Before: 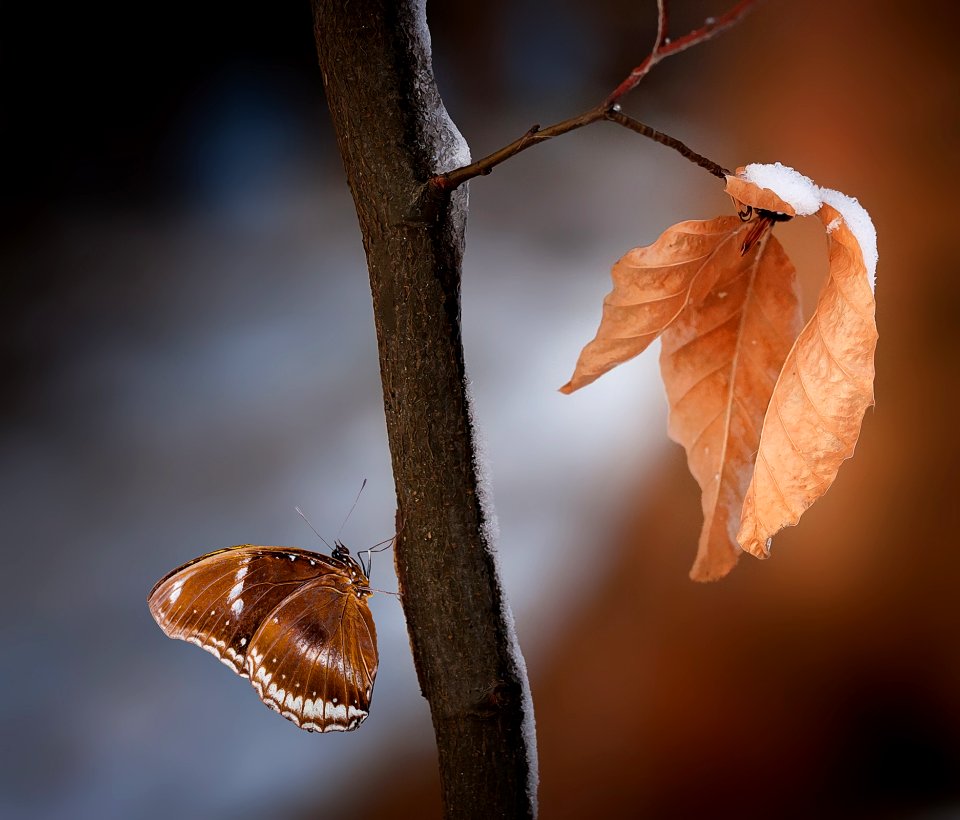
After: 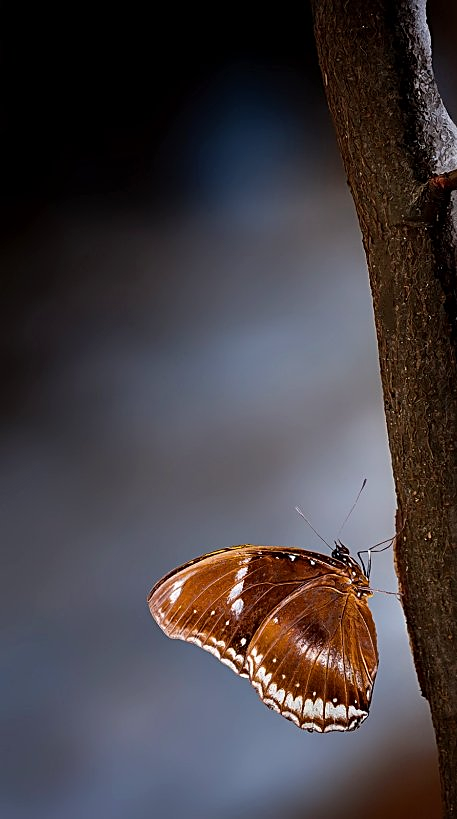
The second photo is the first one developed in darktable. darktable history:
crop and rotate: left 0.036%, top 0%, right 52.333%
shadows and highlights: shadows 20.85, highlights -82.53, soften with gaussian
sharpen: on, module defaults
